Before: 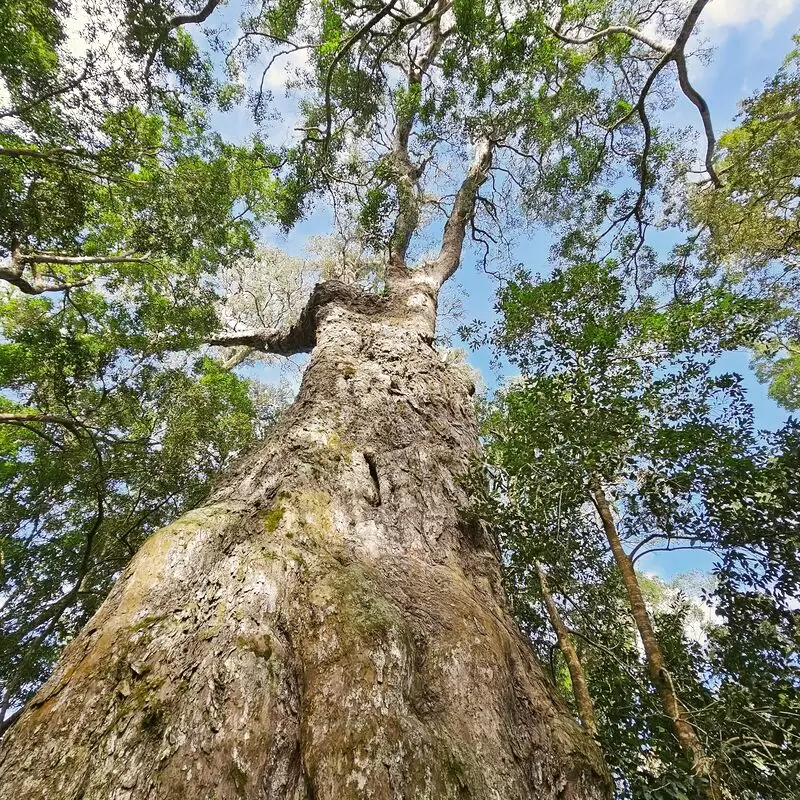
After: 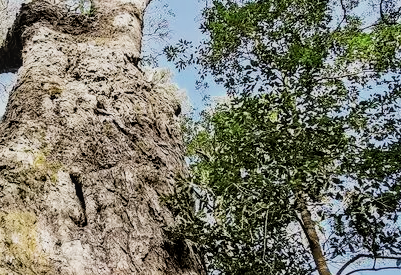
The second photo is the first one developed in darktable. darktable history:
contrast brightness saturation: saturation -0.054
local contrast: on, module defaults
color zones: curves: ch0 [(0.25, 0.5) (0.463, 0.627) (0.484, 0.637) (0.75, 0.5)]
crop: left 36.812%, top 35.114%, right 13.06%, bottom 30.412%
filmic rgb: black relative exposure -5.07 EV, white relative exposure 3.99 EV, threshold 5.97 EV, hardness 2.89, contrast 1.301, highlights saturation mix -29.97%, enable highlight reconstruction true
